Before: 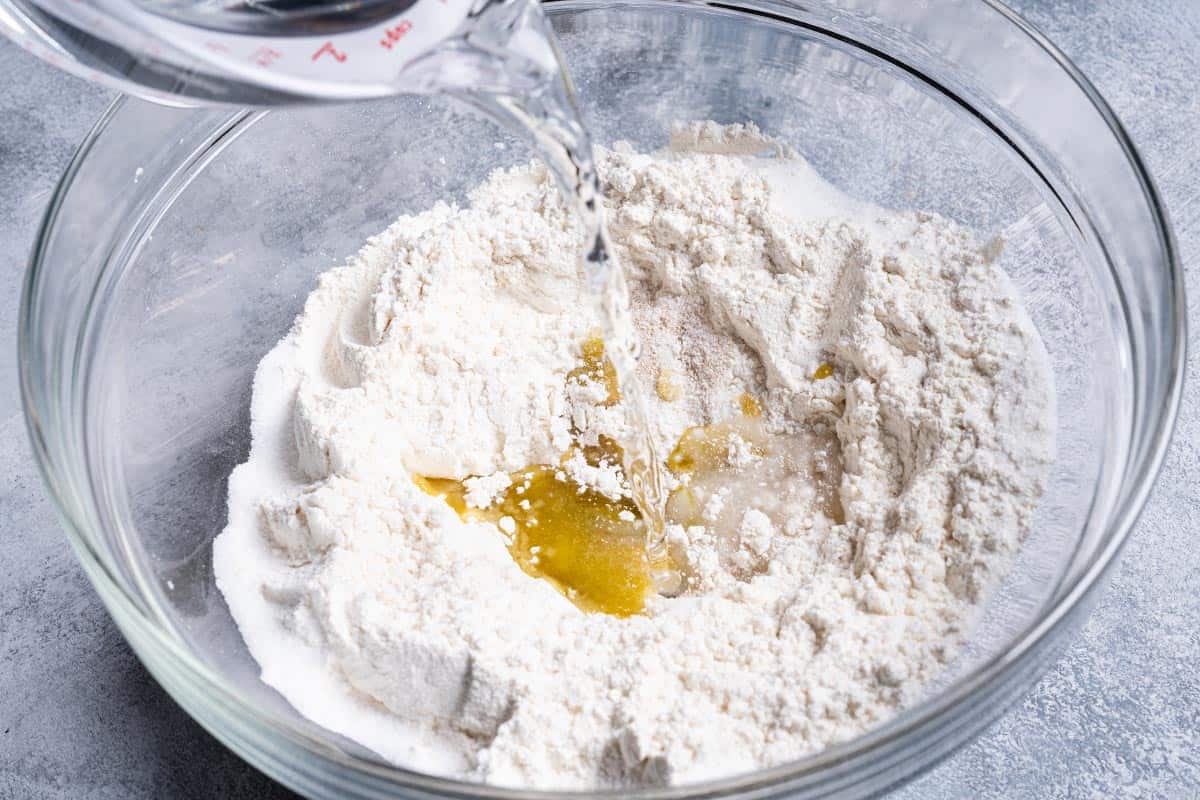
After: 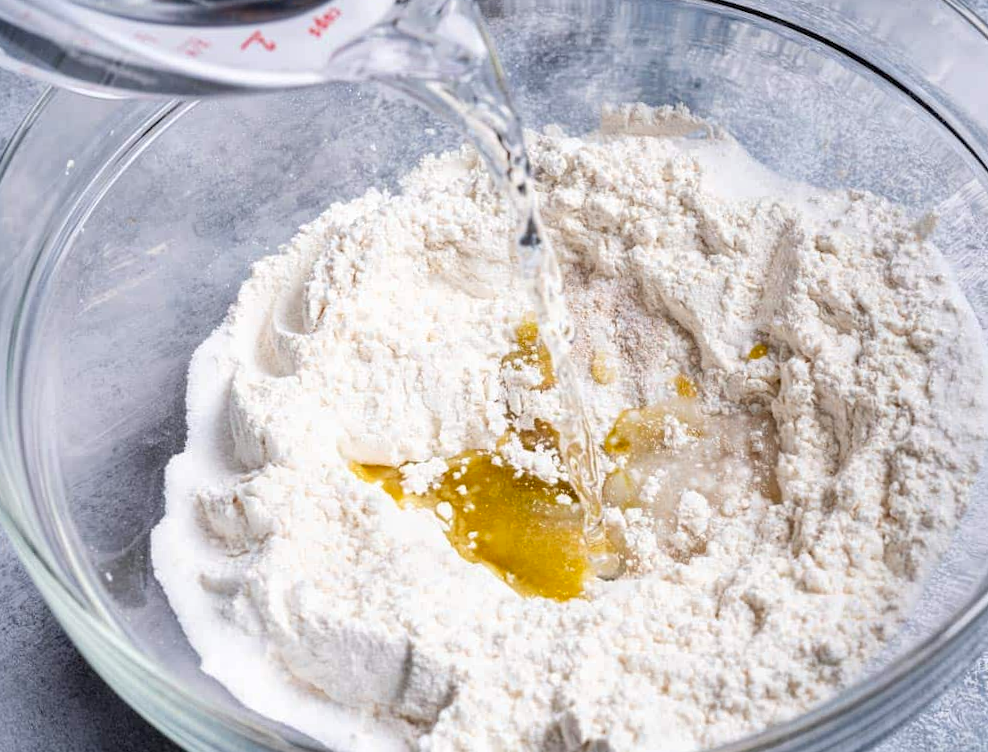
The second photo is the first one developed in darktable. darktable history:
crop and rotate: angle 1.02°, left 4.24%, top 0.814%, right 11.194%, bottom 2.665%
contrast brightness saturation: contrast 0.037, saturation 0.159
local contrast: highlights 106%, shadows 100%, detail 119%, midtone range 0.2
tone equalizer: -7 EV 0.177 EV, -6 EV 0.121 EV, -5 EV 0.087 EV, -4 EV 0.051 EV, -2 EV -0.038 EV, -1 EV -0.058 EV, +0 EV -0.056 EV, edges refinement/feathering 500, mask exposure compensation -1.57 EV, preserve details no
